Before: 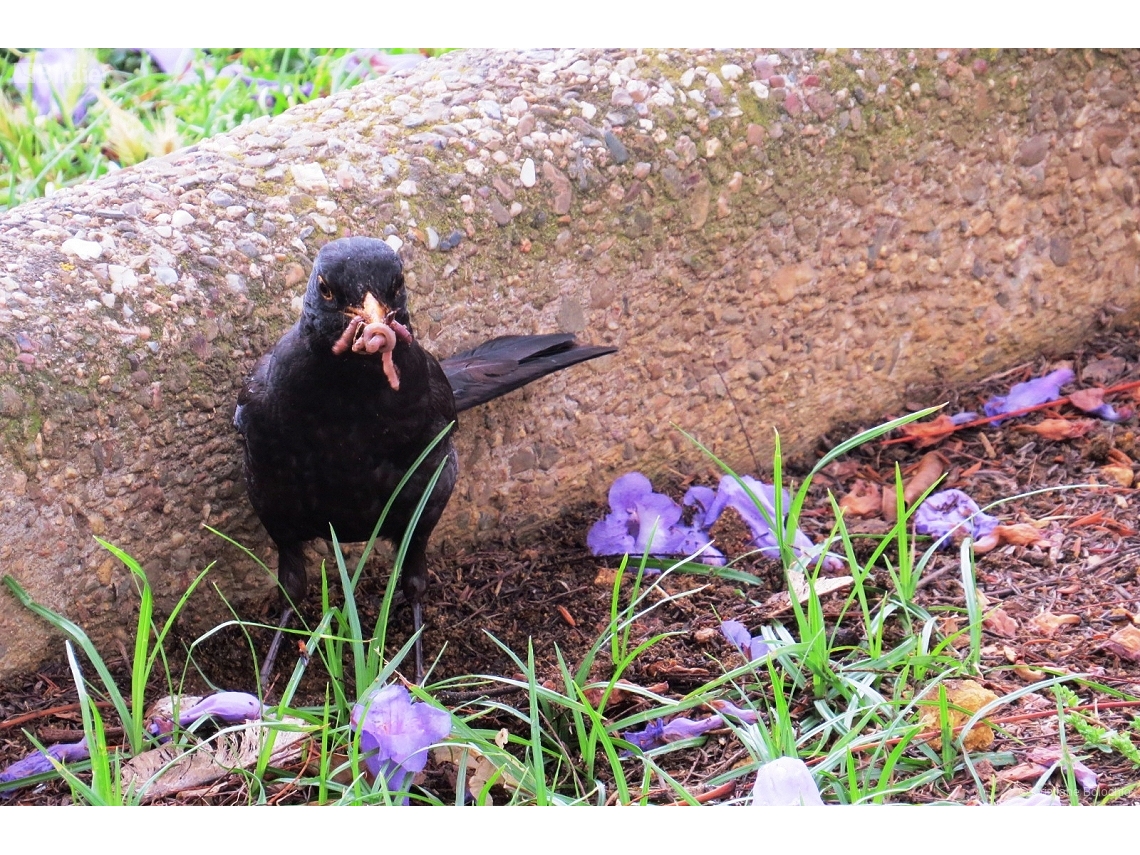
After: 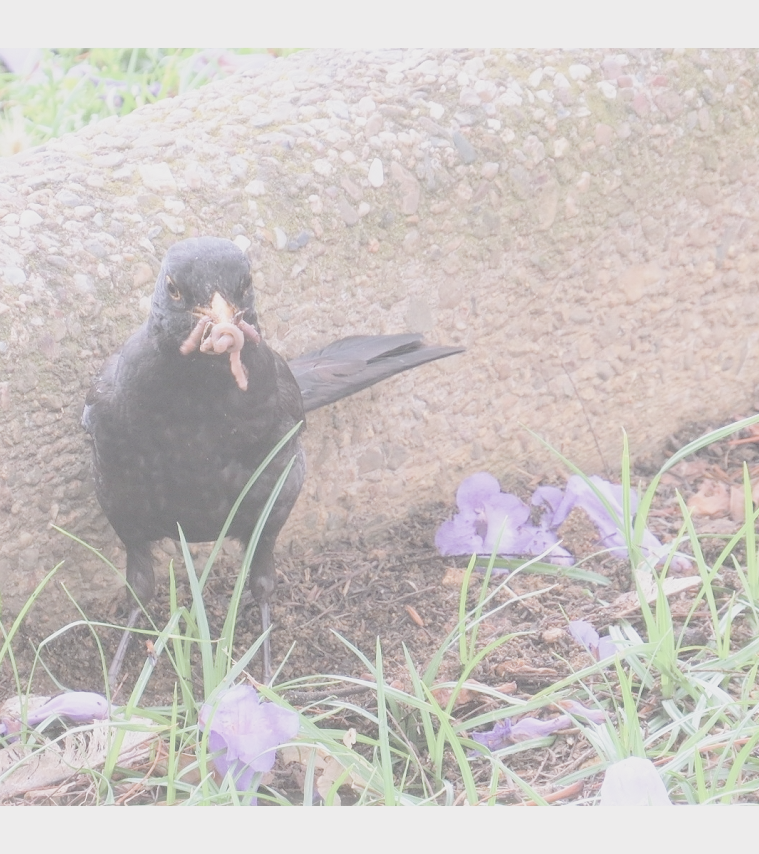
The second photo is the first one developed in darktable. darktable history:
color balance rgb: highlights gain › chroma 0.28%, highlights gain › hue 330.54°, perceptual saturation grading › global saturation 40.697%, perceptual saturation grading › highlights -25.759%, perceptual saturation grading › mid-tones 34.944%, perceptual saturation grading › shadows 34.776%, contrast -19.882%
exposure: exposure 0.6 EV, compensate exposure bias true, compensate highlight preservation false
base curve: curves: ch0 [(0, 0) (0.303, 0.277) (1, 1)], preserve colors none
contrast brightness saturation: contrast -0.304, brightness 0.765, saturation -0.775
crop and rotate: left 13.37%, right 19.986%
haze removal: strength 0.256, distance 0.251, compatibility mode true, adaptive false
